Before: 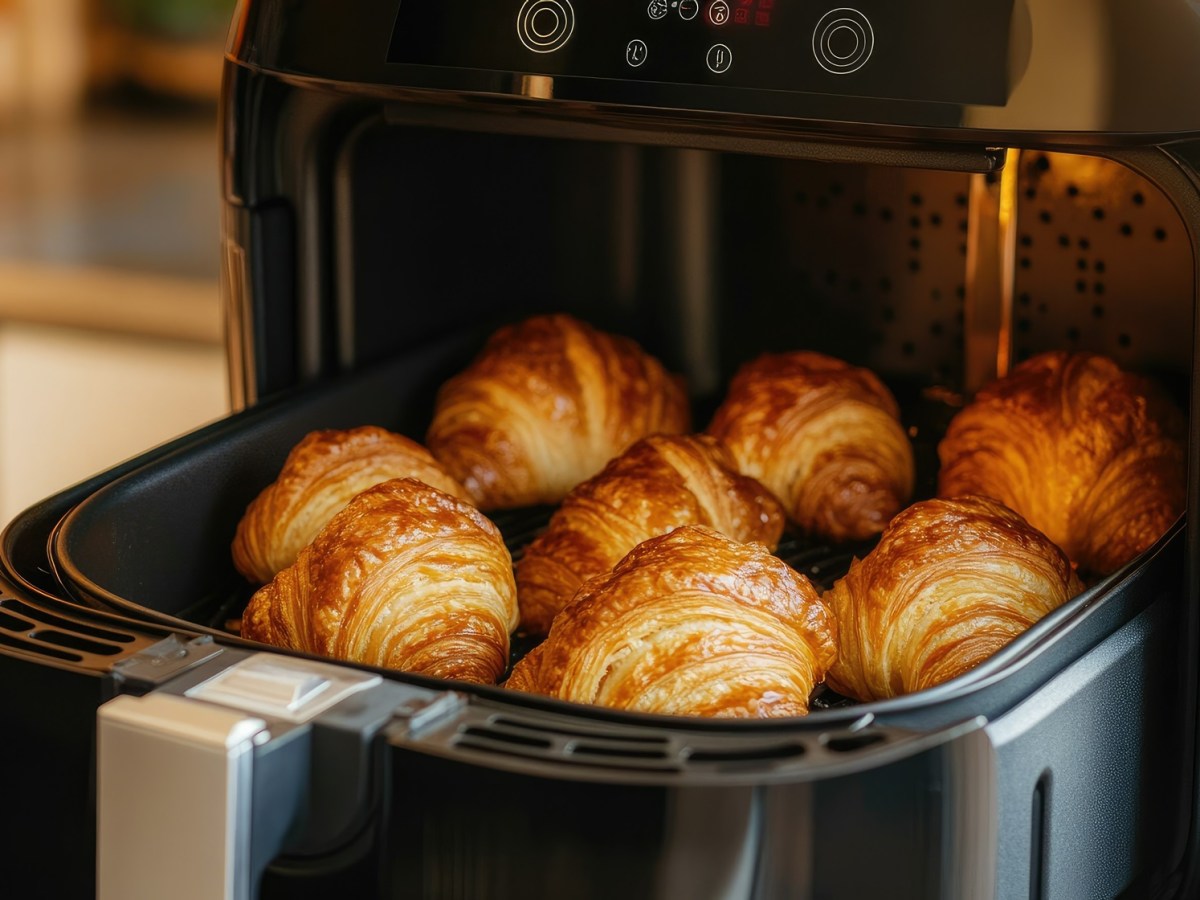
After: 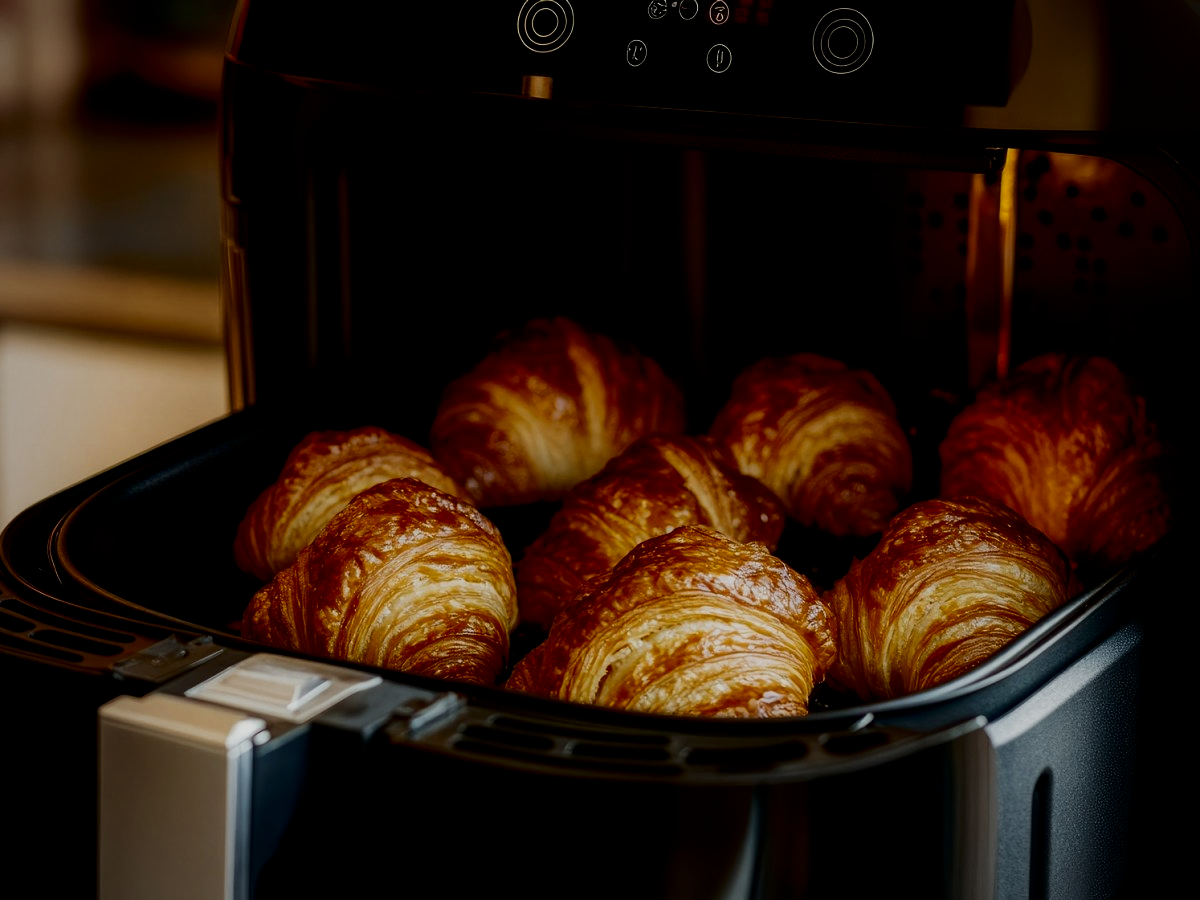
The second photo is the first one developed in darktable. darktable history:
filmic rgb: black relative exposure -5 EV, white relative exposure 3.5 EV, hardness 3.19, contrast 1.4, highlights saturation mix -50%
contrast brightness saturation: brightness -0.52
vignetting: on, module defaults
